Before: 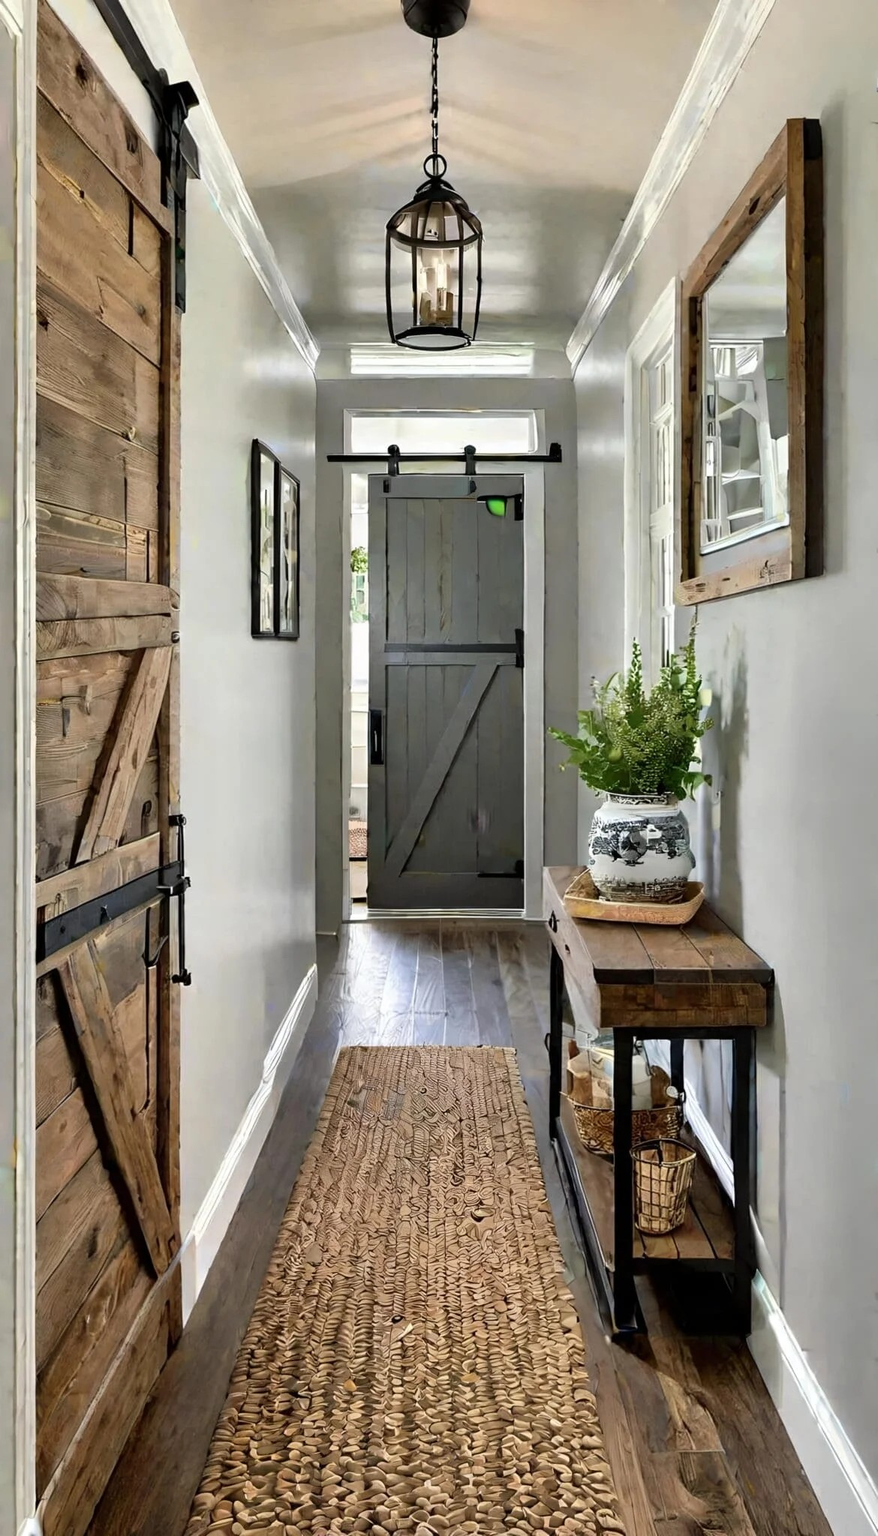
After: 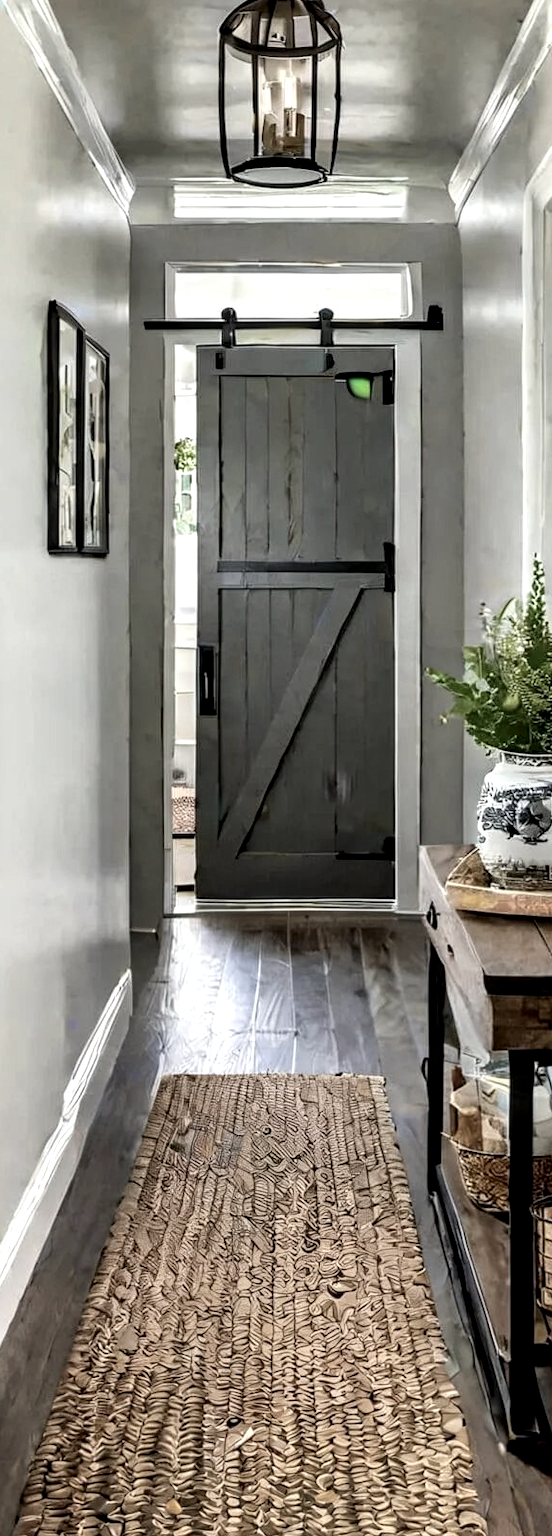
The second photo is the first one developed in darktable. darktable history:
contrast brightness saturation: contrast 0.1, saturation -0.3
crop and rotate: angle 0.02°, left 24.353%, top 13.219%, right 26.156%, bottom 8.224%
local contrast: detail 150%
